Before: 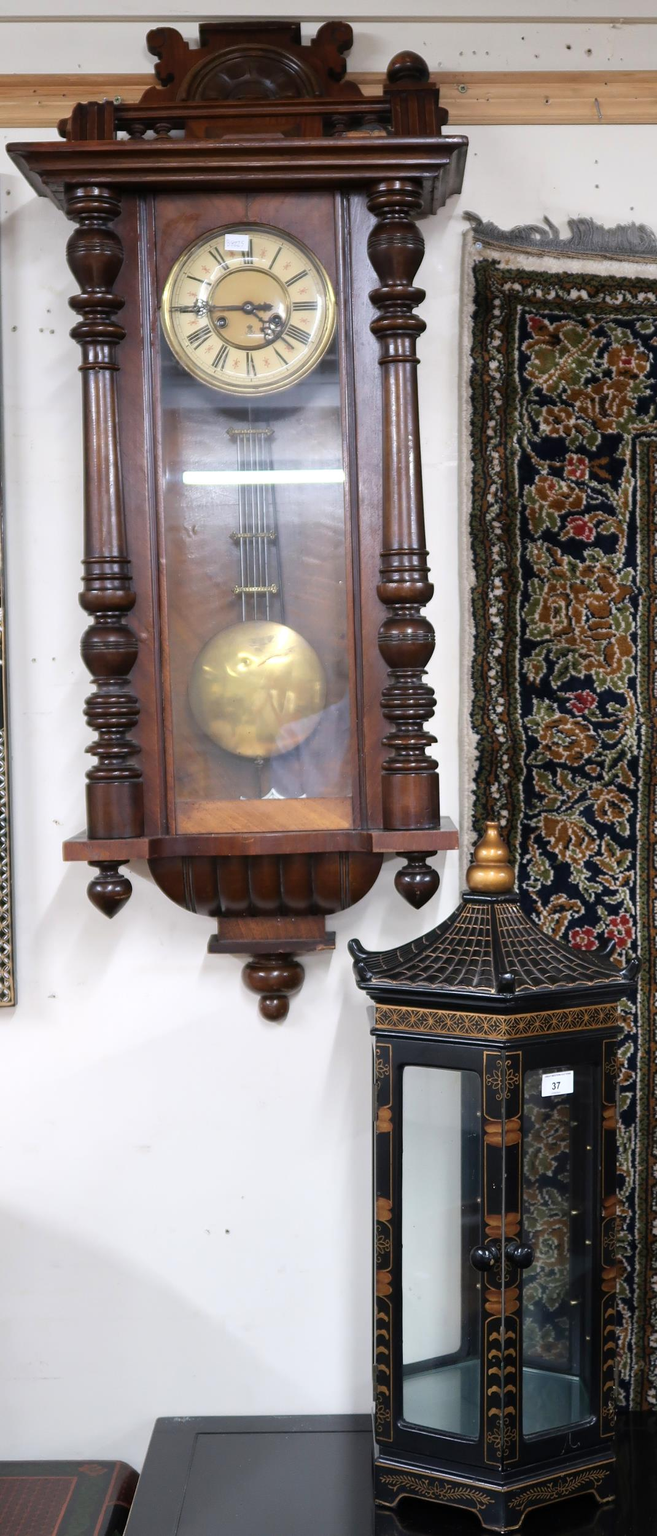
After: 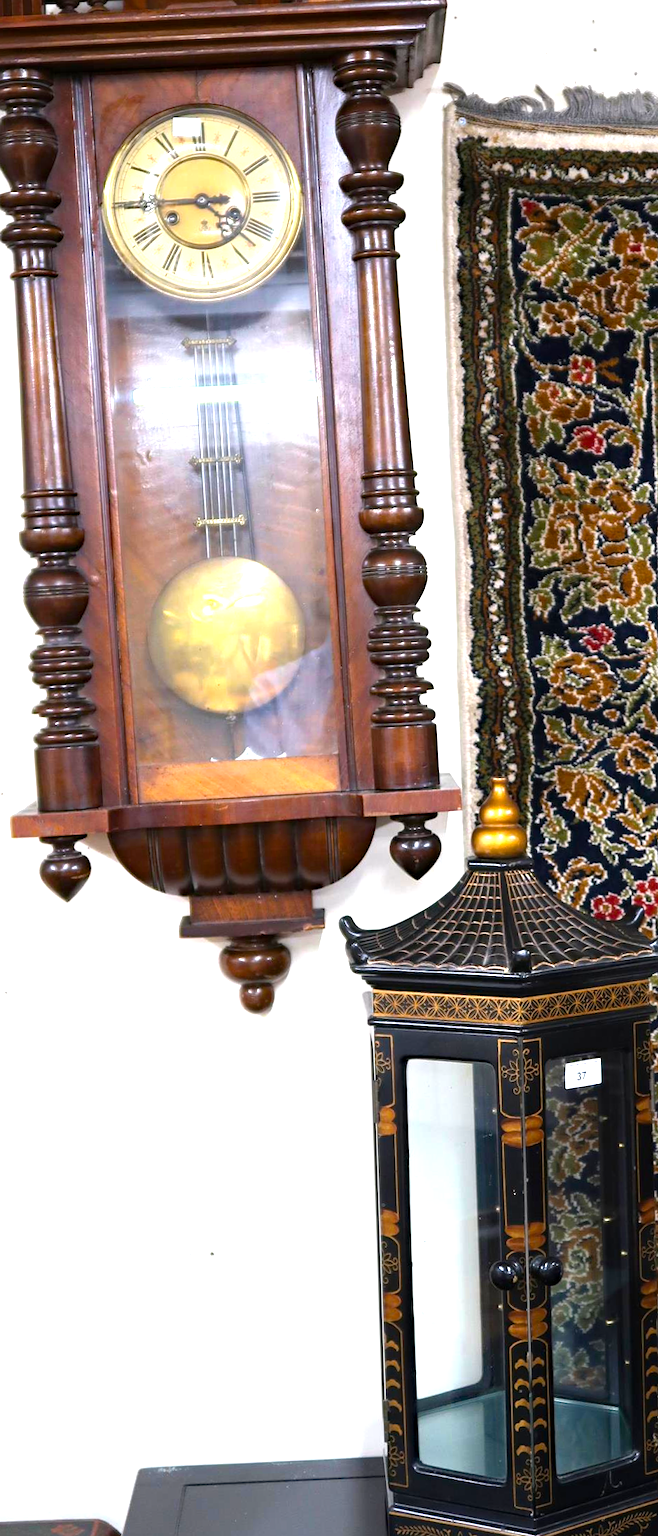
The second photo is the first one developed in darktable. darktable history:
tone equalizer: -8 EV -1.09 EV, -7 EV -1.01 EV, -6 EV -0.896 EV, -5 EV -0.597 EV, -3 EV 0.605 EV, -2 EV 0.838 EV, -1 EV 1.01 EV, +0 EV 1.08 EV, smoothing diameter 24.93%, edges refinement/feathering 12.63, preserve details guided filter
color balance rgb: perceptual saturation grading › global saturation 31.312%
crop and rotate: angle 1.85°, left 5.535%, top 5.685%
haze removal: compatibility mode true, adaptive false
